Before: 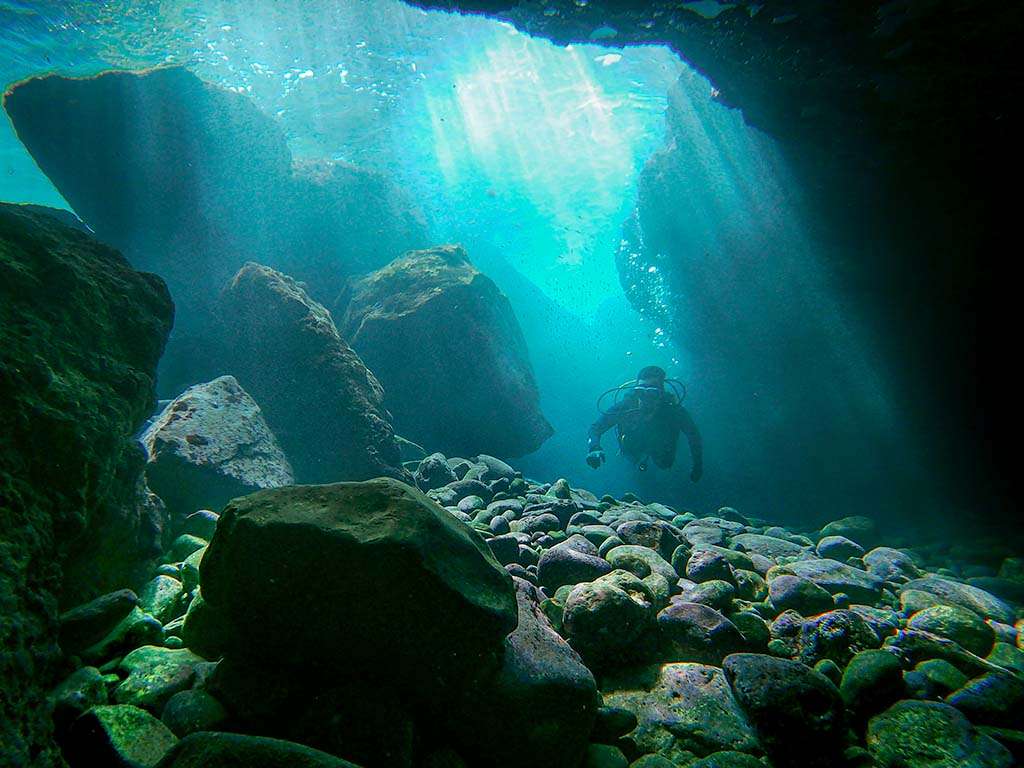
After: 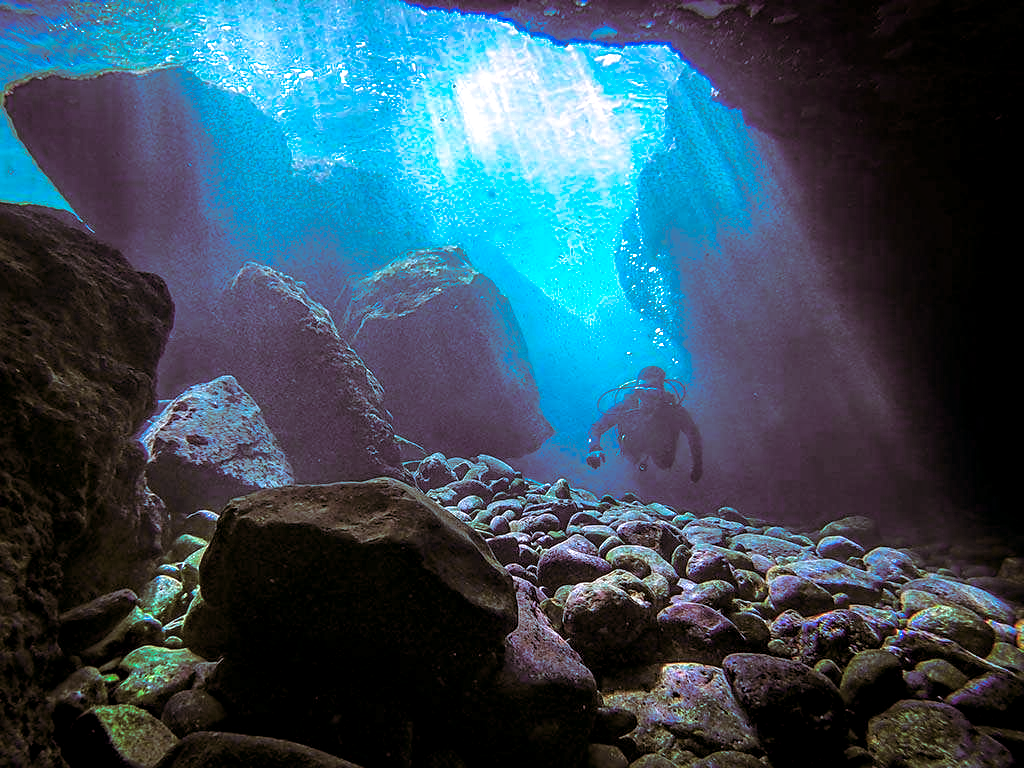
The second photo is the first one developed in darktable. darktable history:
sharpen: amount 0.2
color balance rgb: perceptual saturation grading › global saturation 10%, global vibrance 20%
local contrast: on, module defaults
split-toning: on, module defaults
contrast brightness saturation: saturation 0.1
haze removal: compatibility mode true, adaptive false
white balance: red 1.042, blue 1.17
tone equalizer: on, module defaults
